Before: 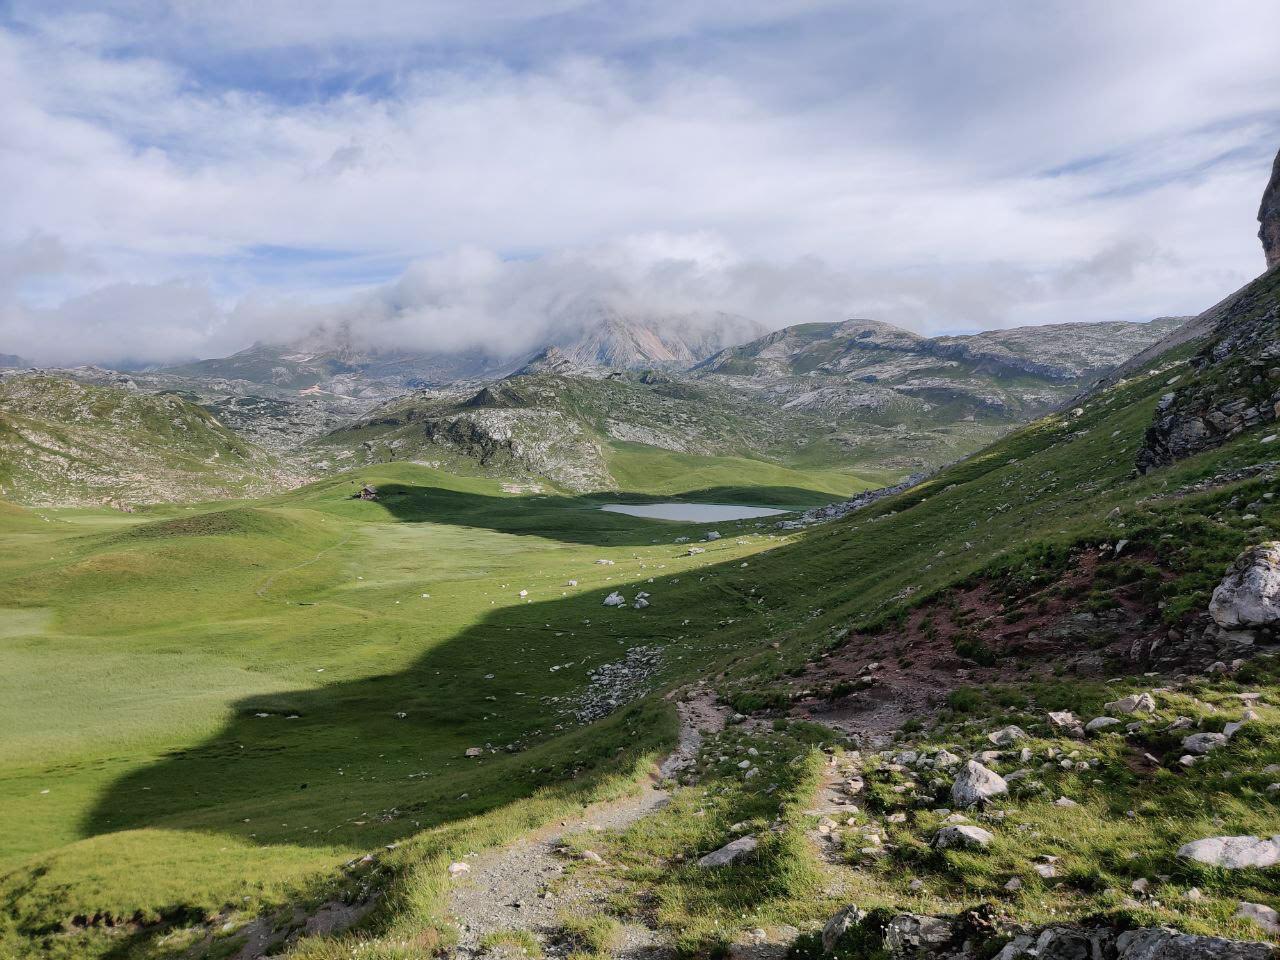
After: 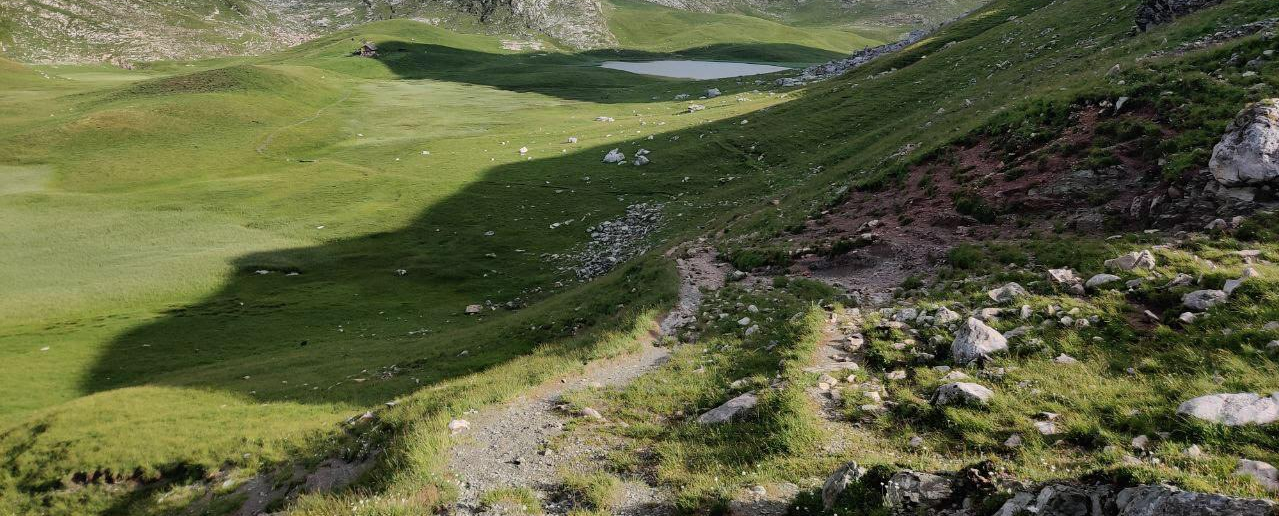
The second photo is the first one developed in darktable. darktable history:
crop and rotate: top 46.237%
white balance: emerald 1
